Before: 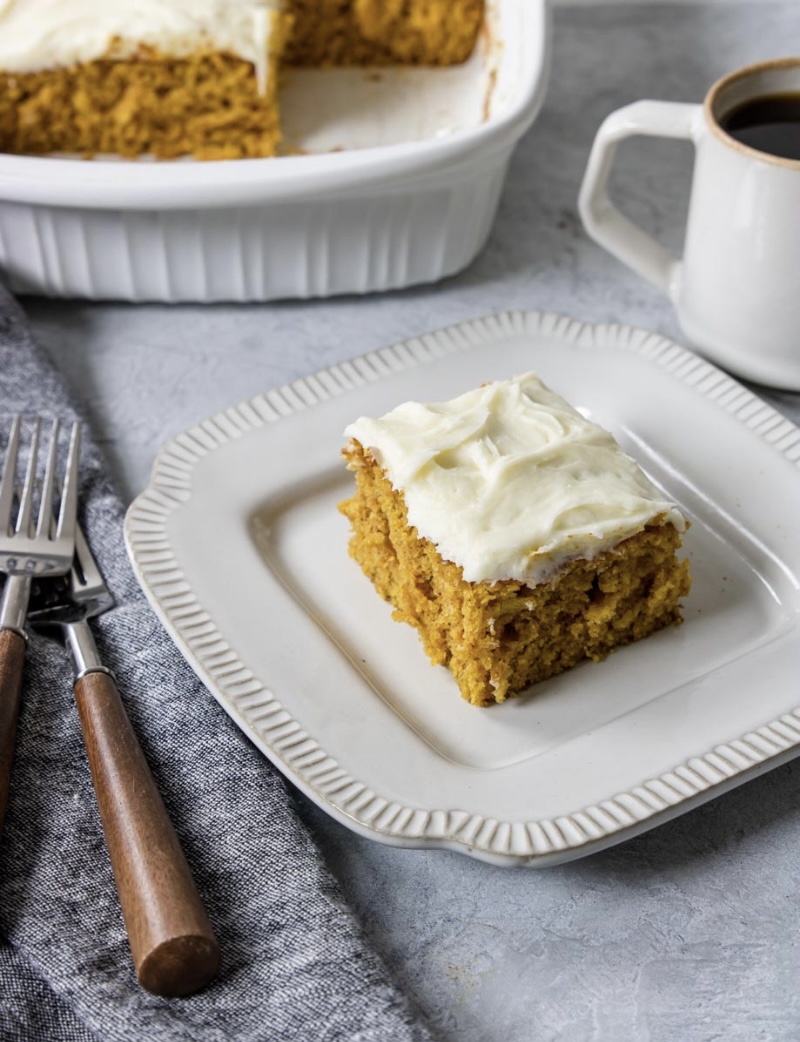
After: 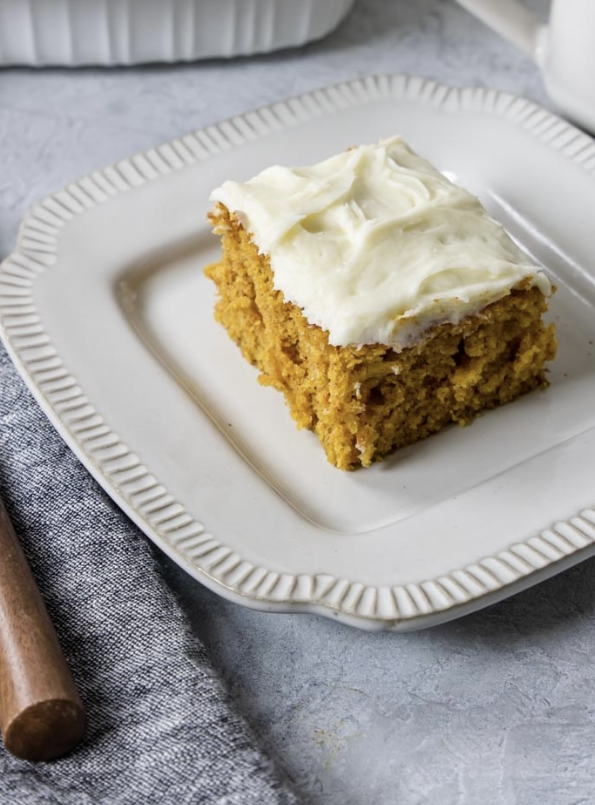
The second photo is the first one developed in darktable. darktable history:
levels: mode automatic, levels [0, 0.492, 0.984]
crop: left 16.821%, top 22.712%, right 8.761%
